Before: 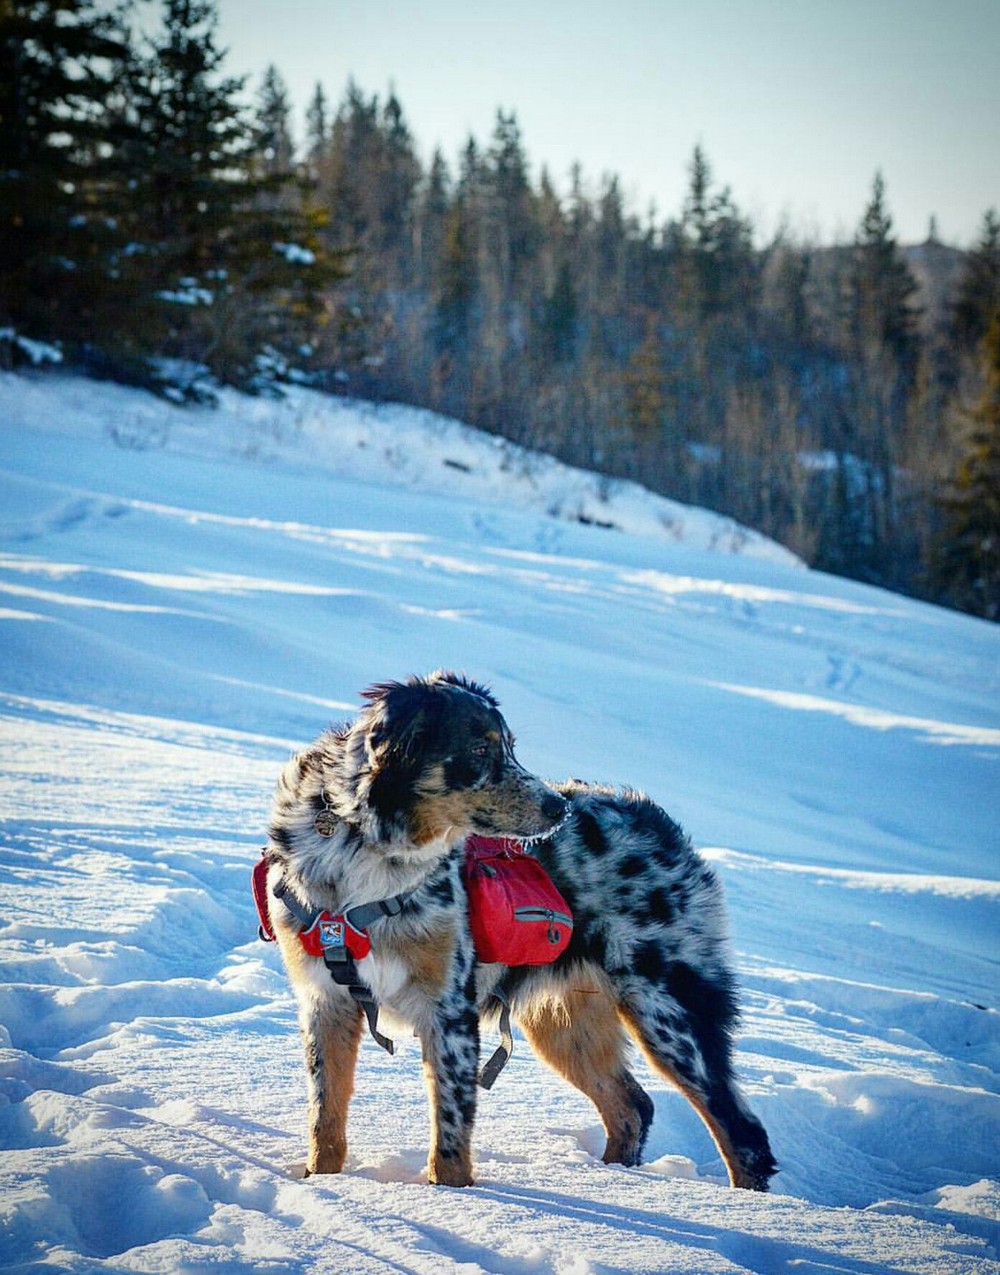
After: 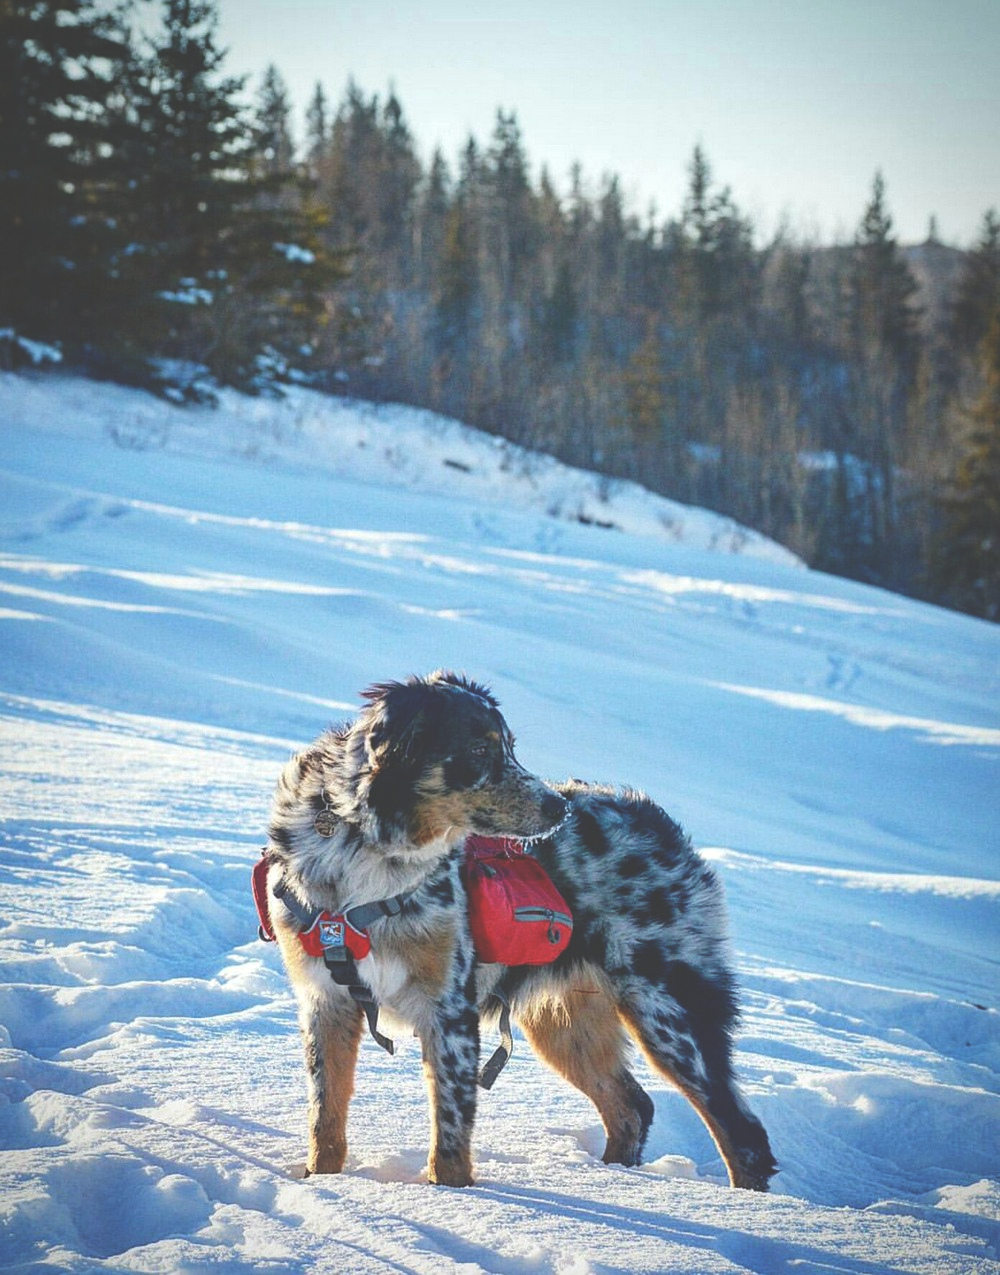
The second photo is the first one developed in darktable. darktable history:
tone equalizer: edges refinement/feathering 500, mask exposure compensation -1.57 EV, preserve details no
exposure: black level correction -0.041, exposure 0.06 EV, compensate highlight preservation false
